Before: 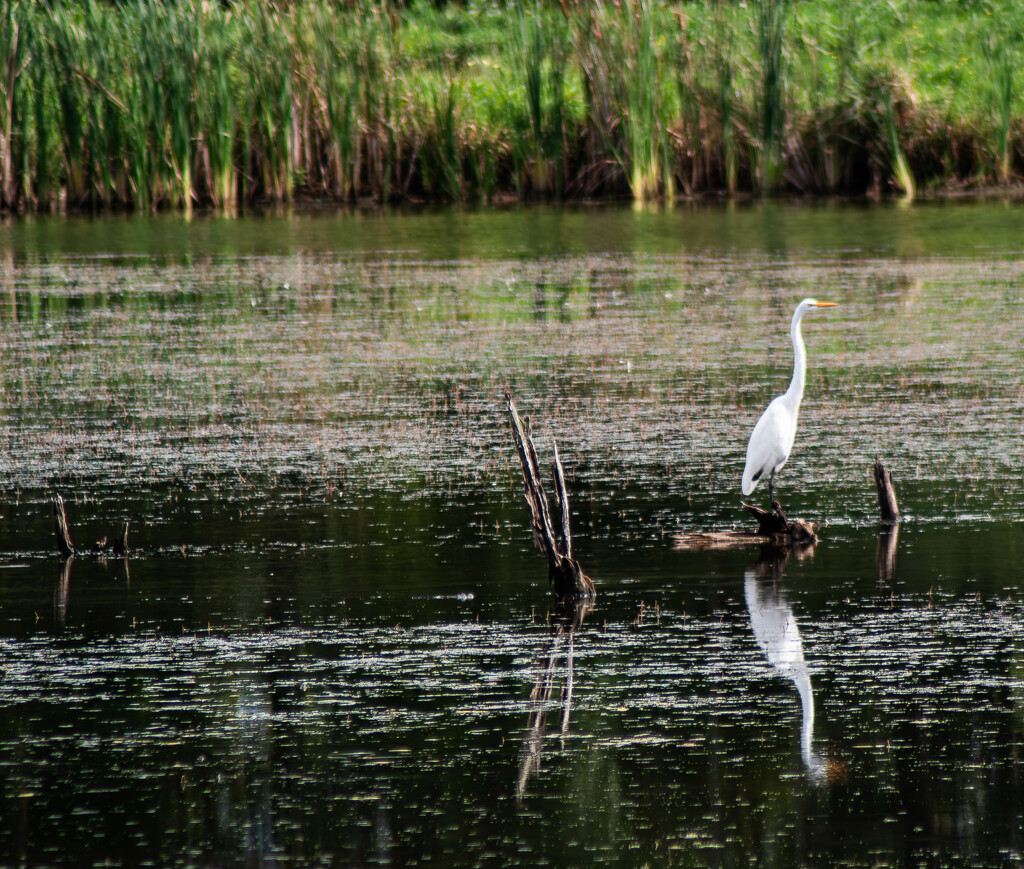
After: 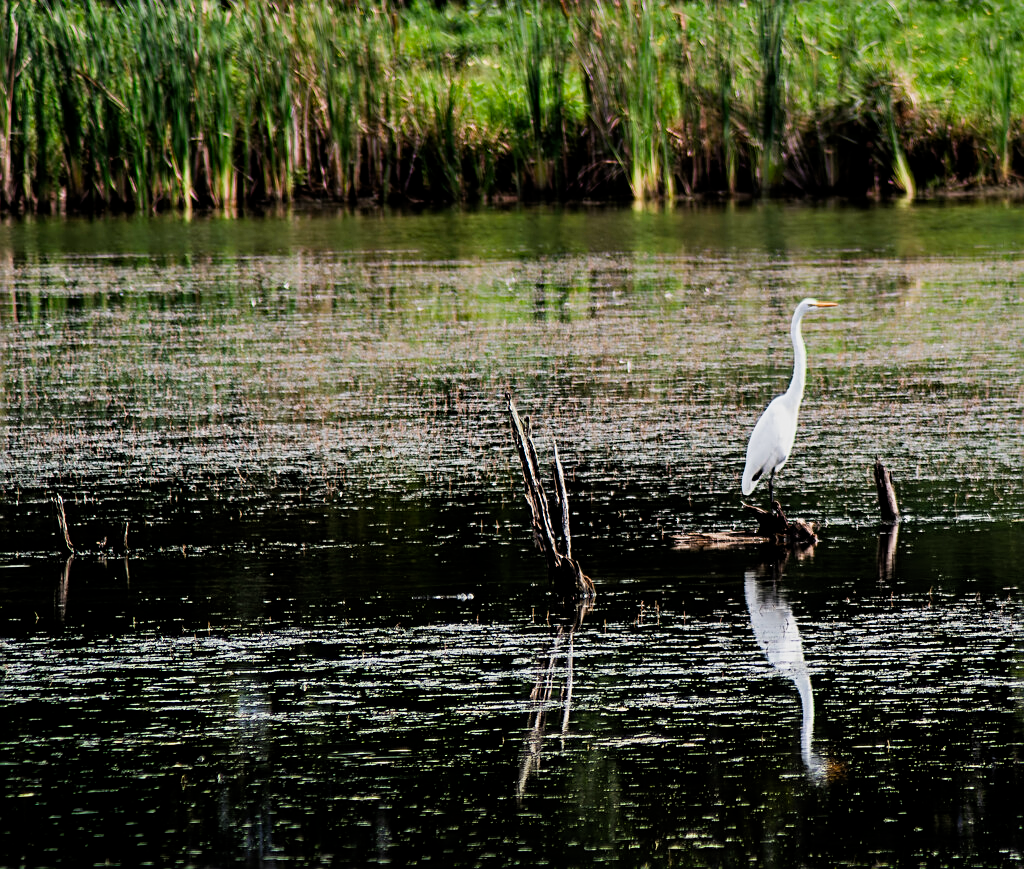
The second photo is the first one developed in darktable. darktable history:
tone equalizer: -7 EV 0.17 EV, -6 EV 0.123 EV, -5 EV 0.091 EV, -4 EV 0.05 EV, -2 EV -0.022 EV, -1 EV -0.032 EV, +0 EV -0.048 EV
filmic rgb: middle gray luminance 12.66%, black relative exposure -10.17 EV, white relative exposure 3.47 EV, target black luminance 0%, hardness 5.77, latitude 45.13%, contrast 1.218, highlights saturation mix 5.88%, shadows ↔ highlights balance 27.07%, color science v4 (2020)
sharpen: amount 0.6
